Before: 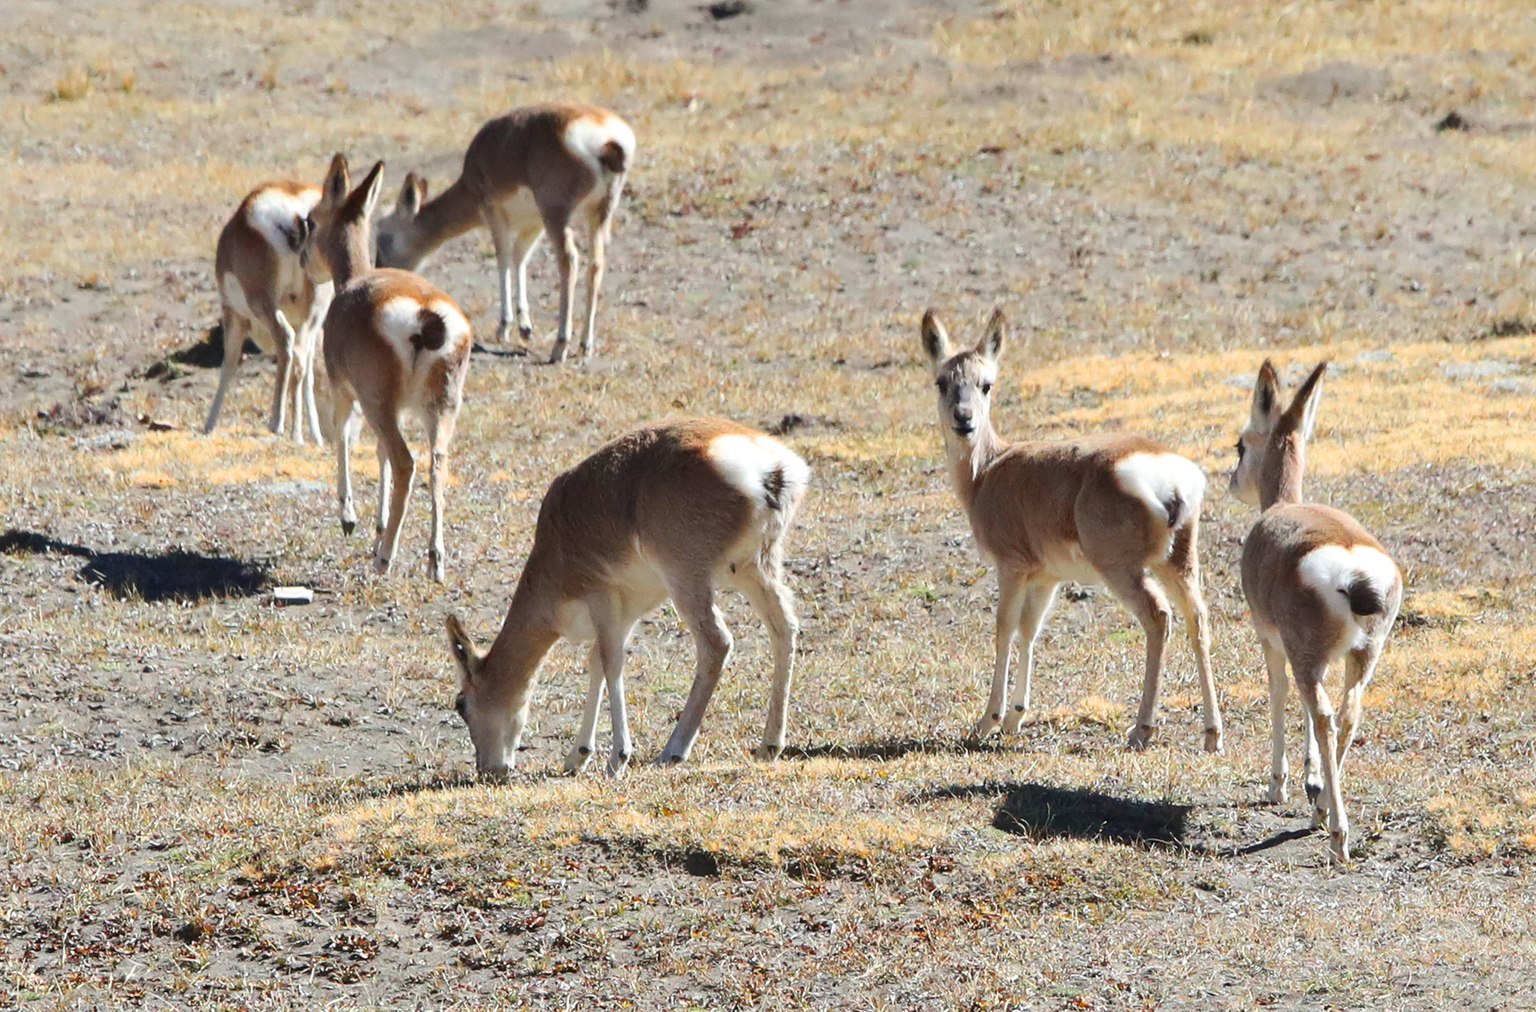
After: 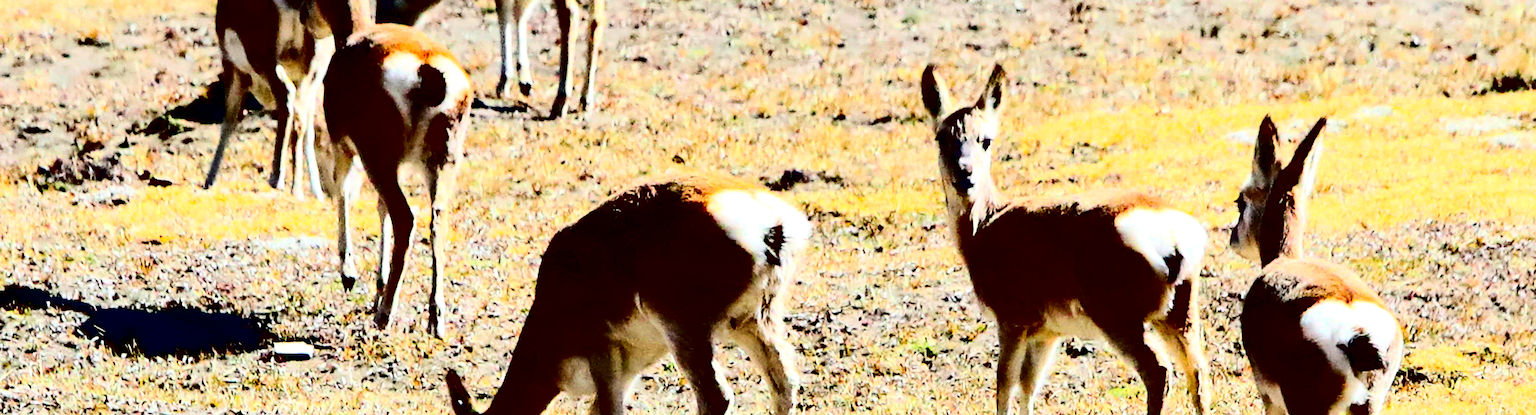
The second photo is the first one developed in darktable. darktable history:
contrast brightness saturation: contrast 0.766, brightness -0.987, saturation 0.982
crop and rotate: top 24.219%, bottom 34.708%
exposure: exposure 0.203 EV, compensate exposure bias true, compensate highlight preservation false
